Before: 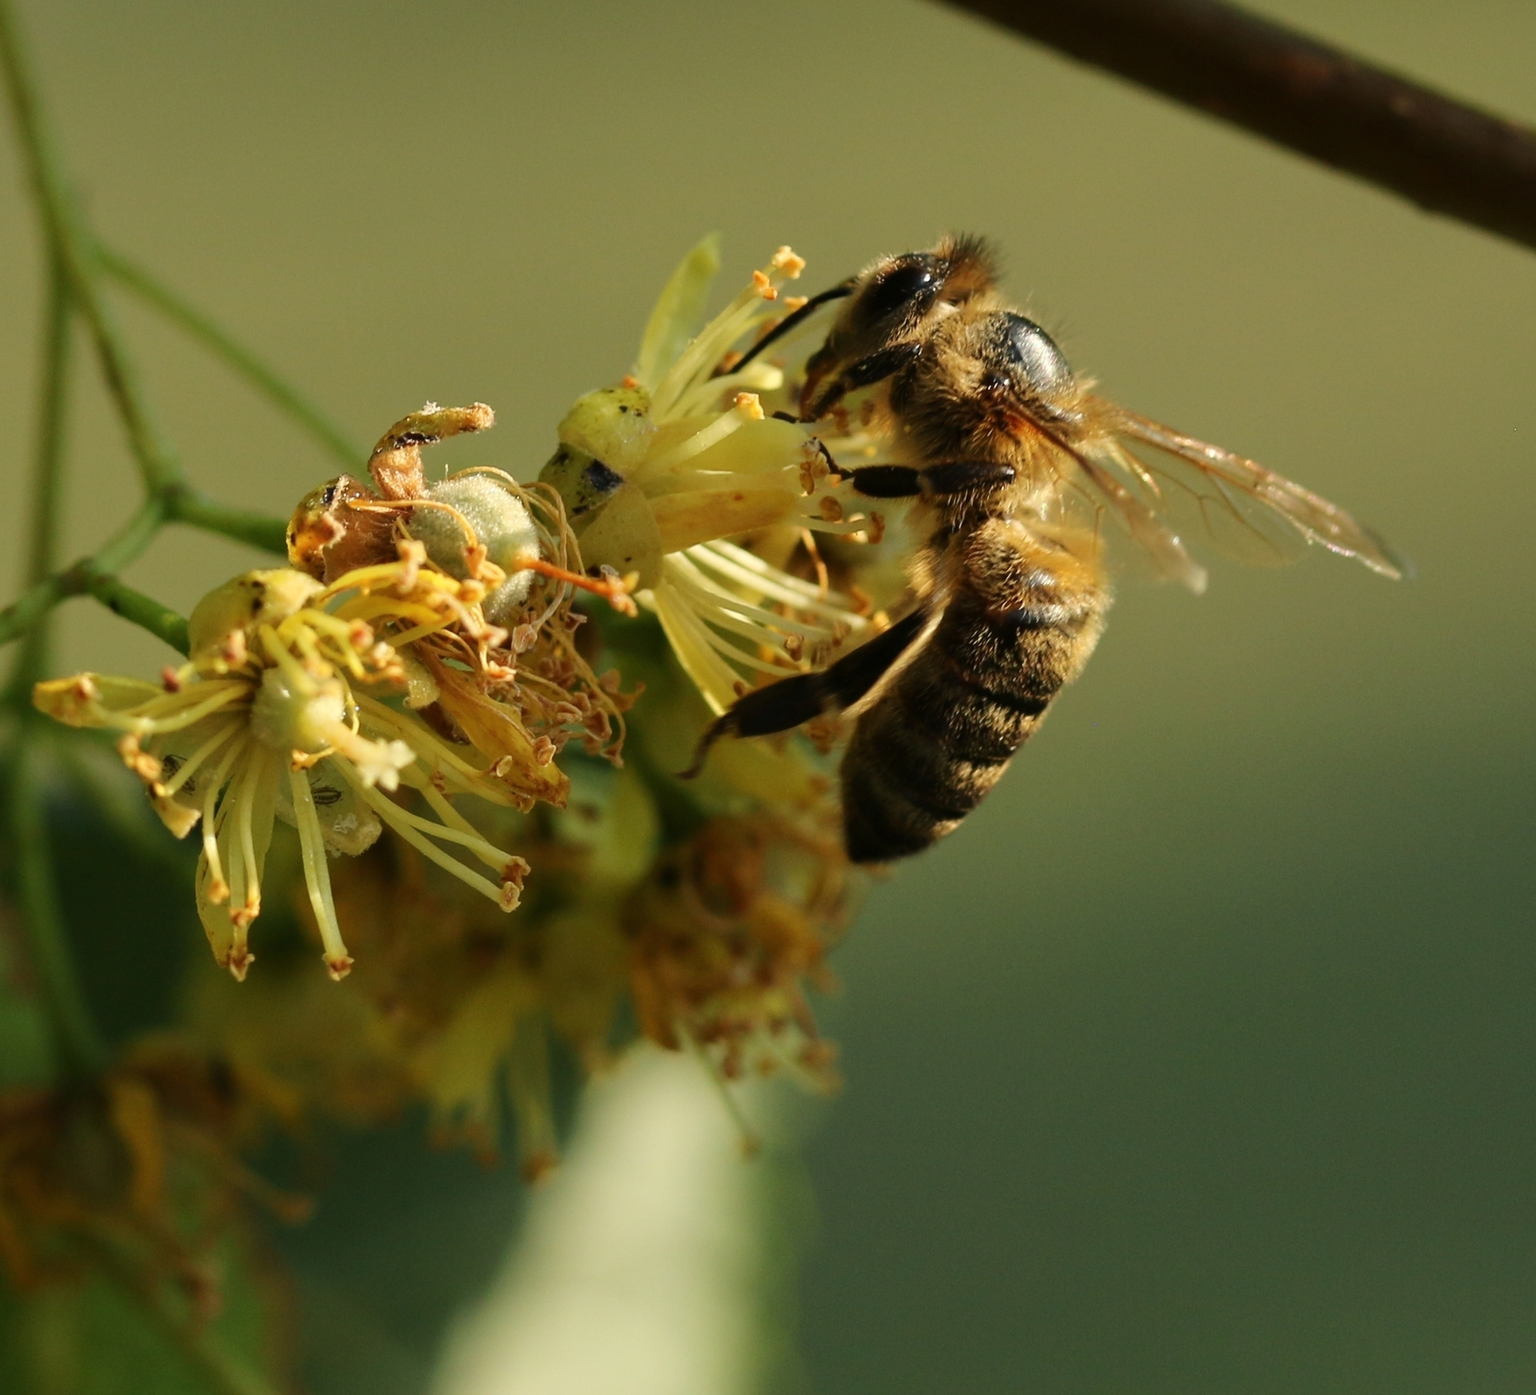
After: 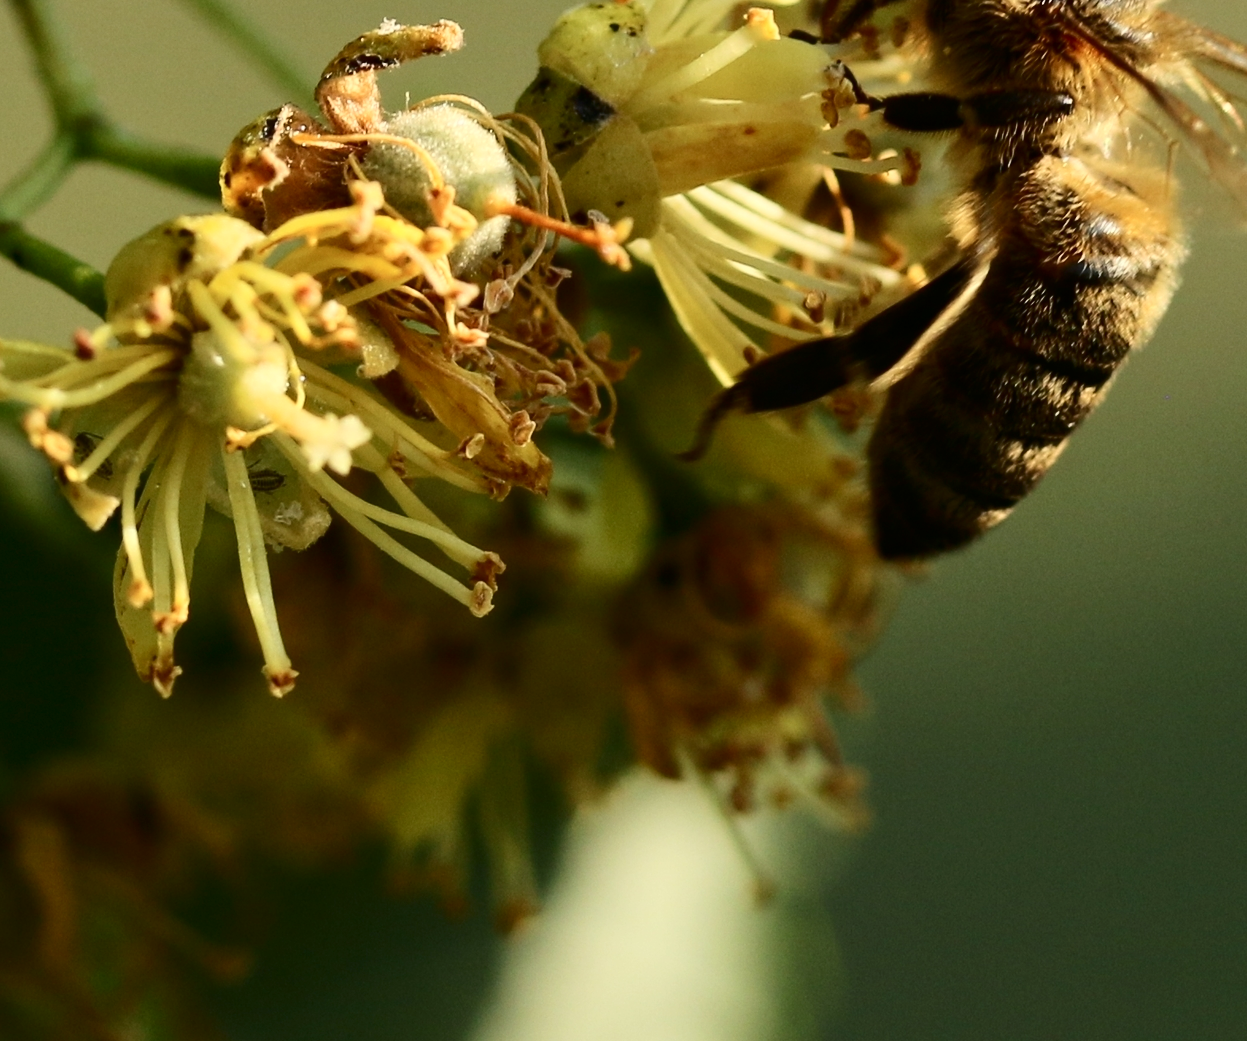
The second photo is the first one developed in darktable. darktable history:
contrast brightness saturation: contrast 0.28
crop: left 6.488%, top 27.668%, right 24.183%, bottom 8.656%
